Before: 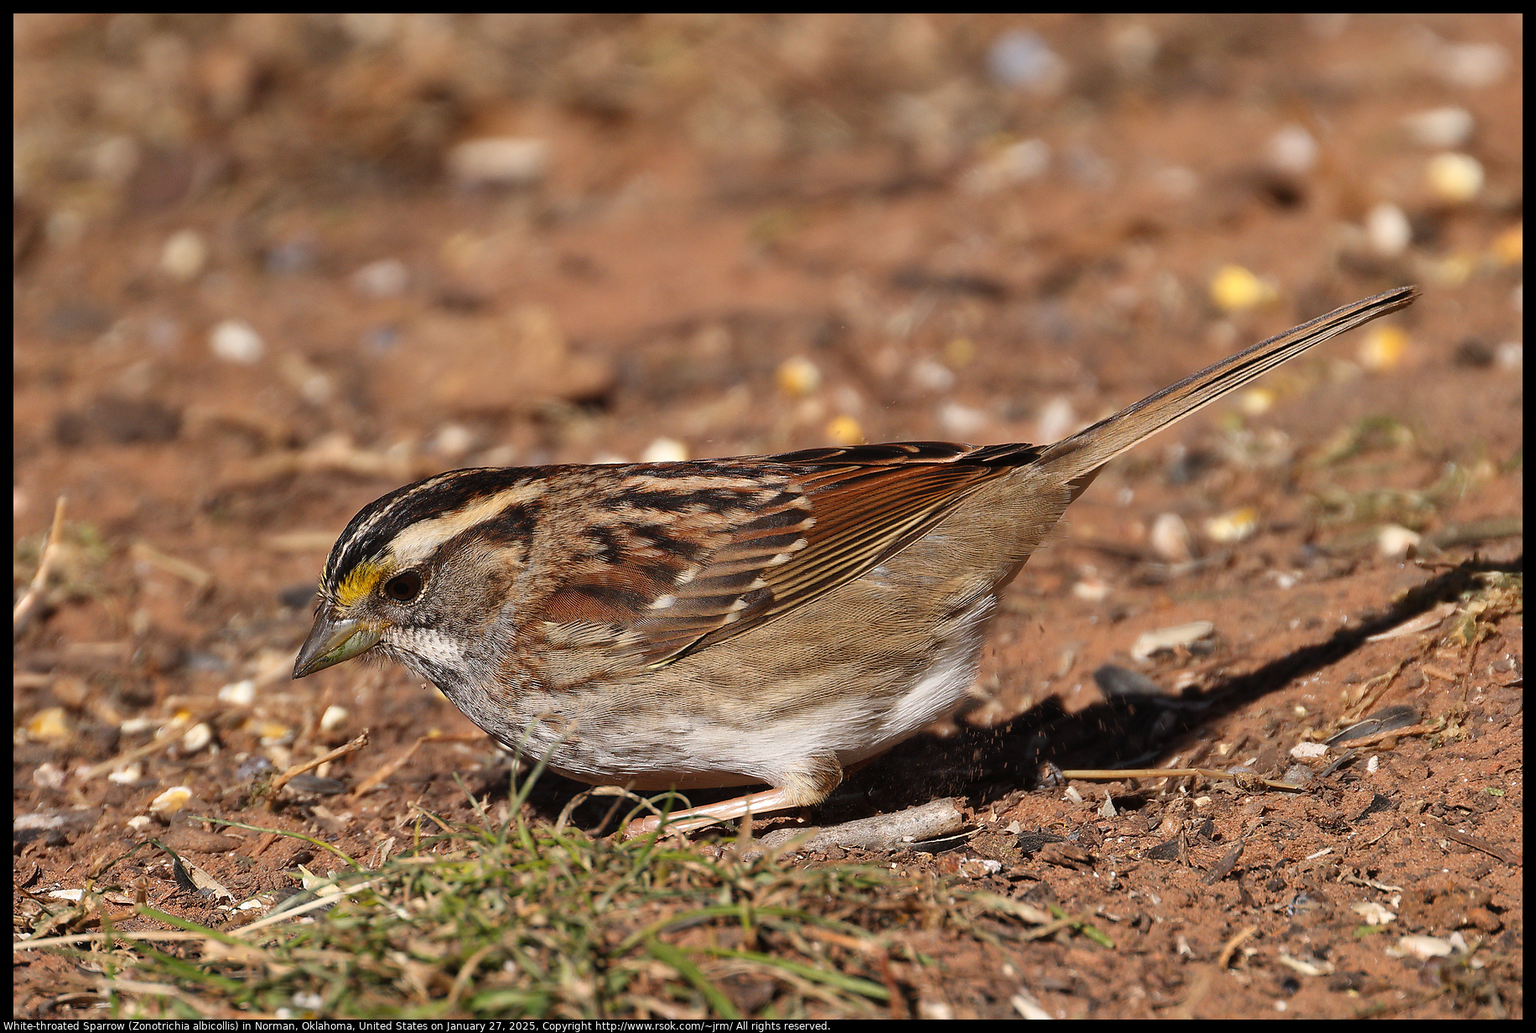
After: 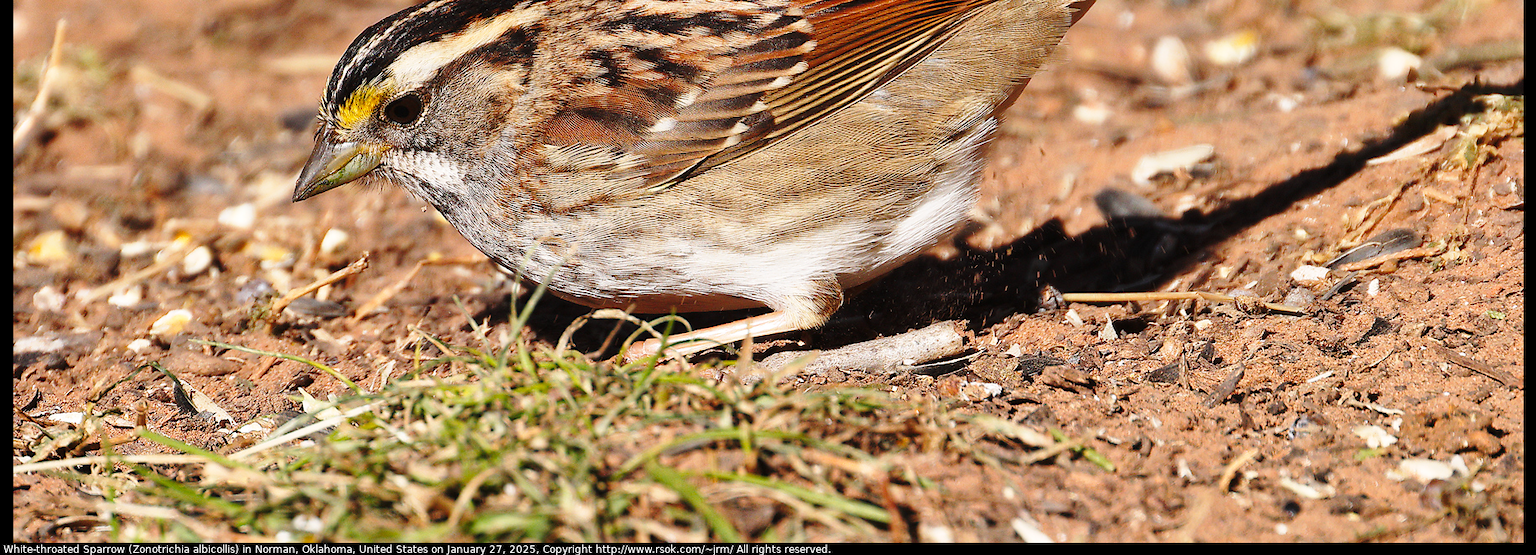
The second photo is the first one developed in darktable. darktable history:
crop and rotate: top 46.198%, right 0.018%
base curve: curves: ch0 [(0, 0) (0.028, 0.03) (0.121, 0.232) (0.46, 0.748) (0.859, 0.968) (1, 1)], preserve colors none
